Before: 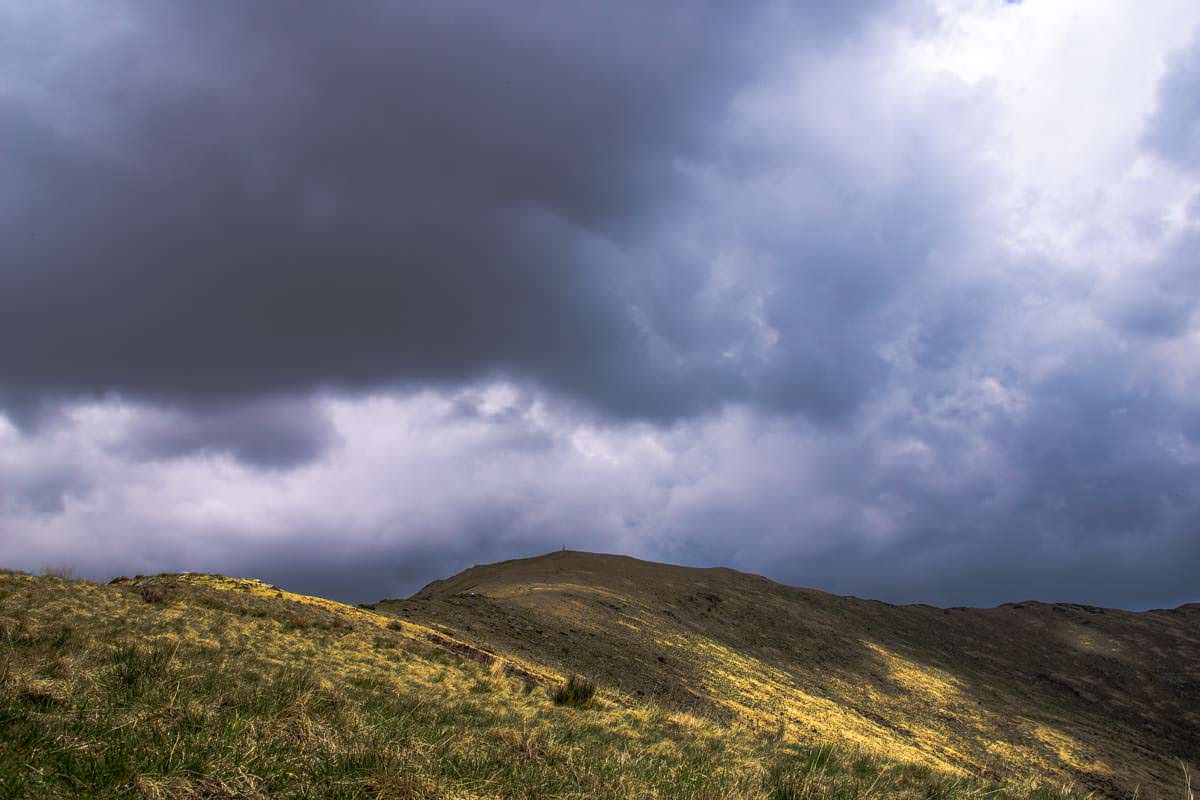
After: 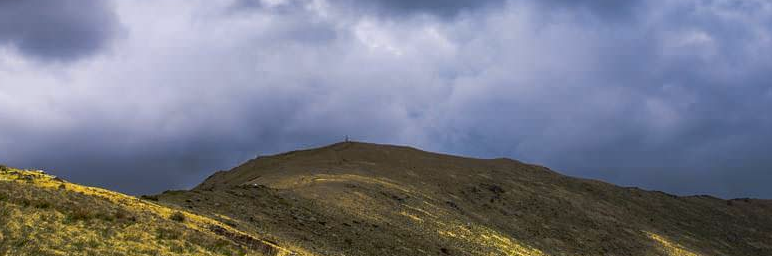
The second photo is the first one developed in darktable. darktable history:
crop: left 18.091%, top 51.13%, right 17.525%, bottom 16.85%
white balance: red 0.978, blue 0.999
bloom: size 9%, threshold 100%, strength 7%
color contrast: green-magenta contrast 0.8, blue-yellow contrast 1.1, unbound 0
